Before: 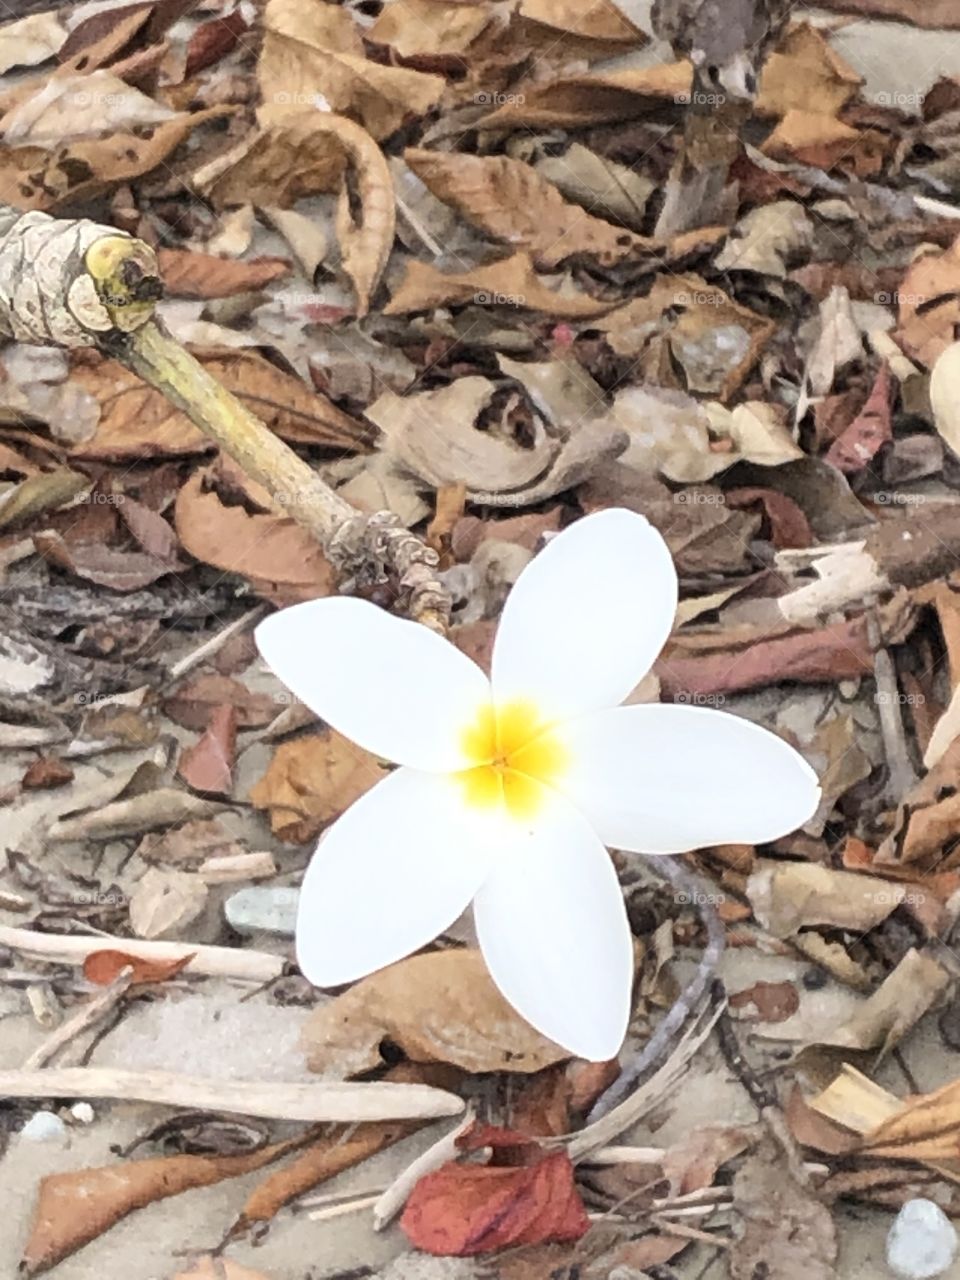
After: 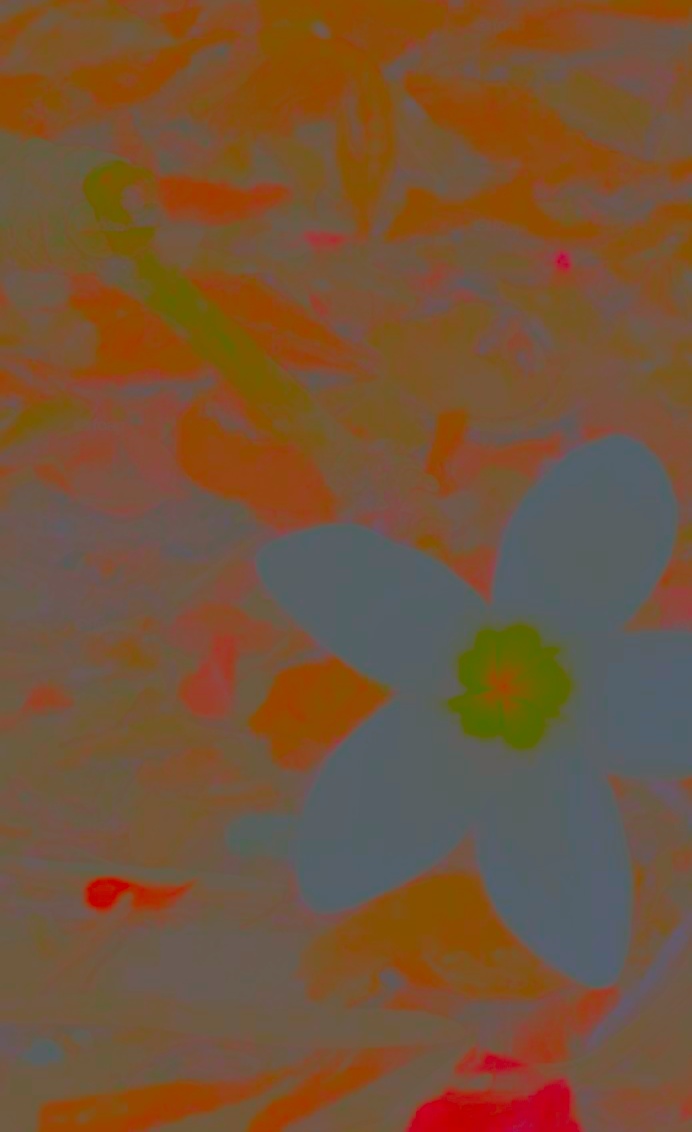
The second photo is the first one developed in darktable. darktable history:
crop: top 5.751%, right 27.853%, bottom 5.756%
sharpen: radius 1.951
contrast brightness saturation: contrast -0.99, brightness -0.176, saturation 0.737
color correction: highlights a* -3, highlights b* -2.47, shadows a* 2.52, shadows b* 2.89
local contrast: mode bilateral grid, contrast 24, coarseness 60, detail 150%, midtone range 0.2
exposure: black level correction 0, exposure 0.879 EV, compensate highlight preservation false
